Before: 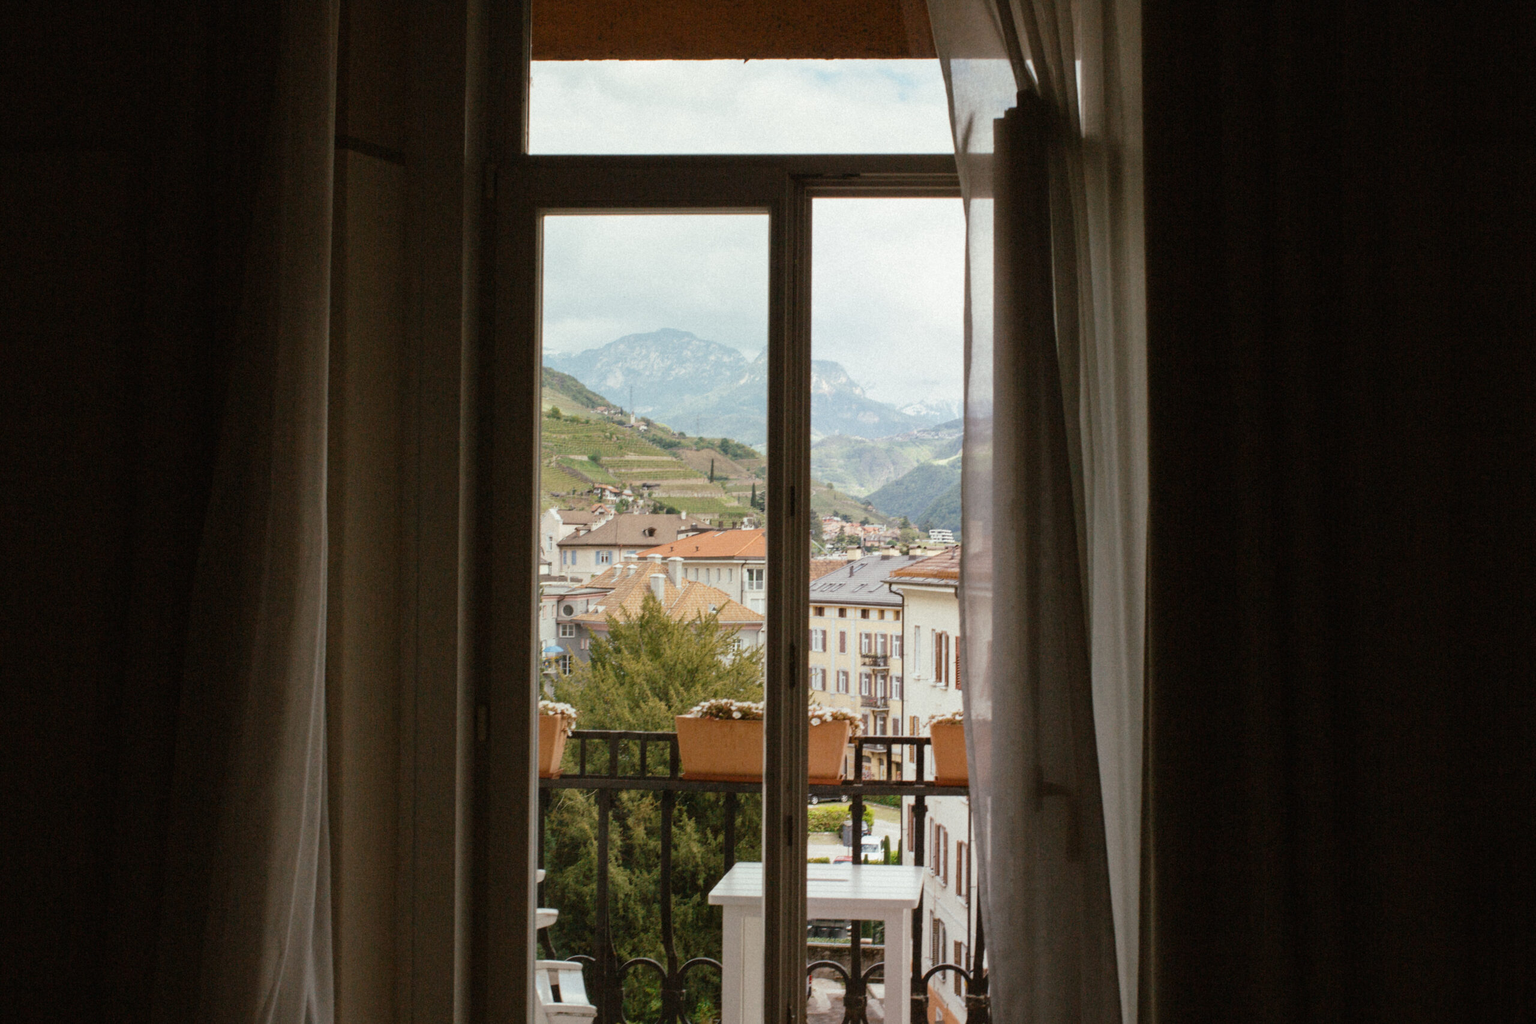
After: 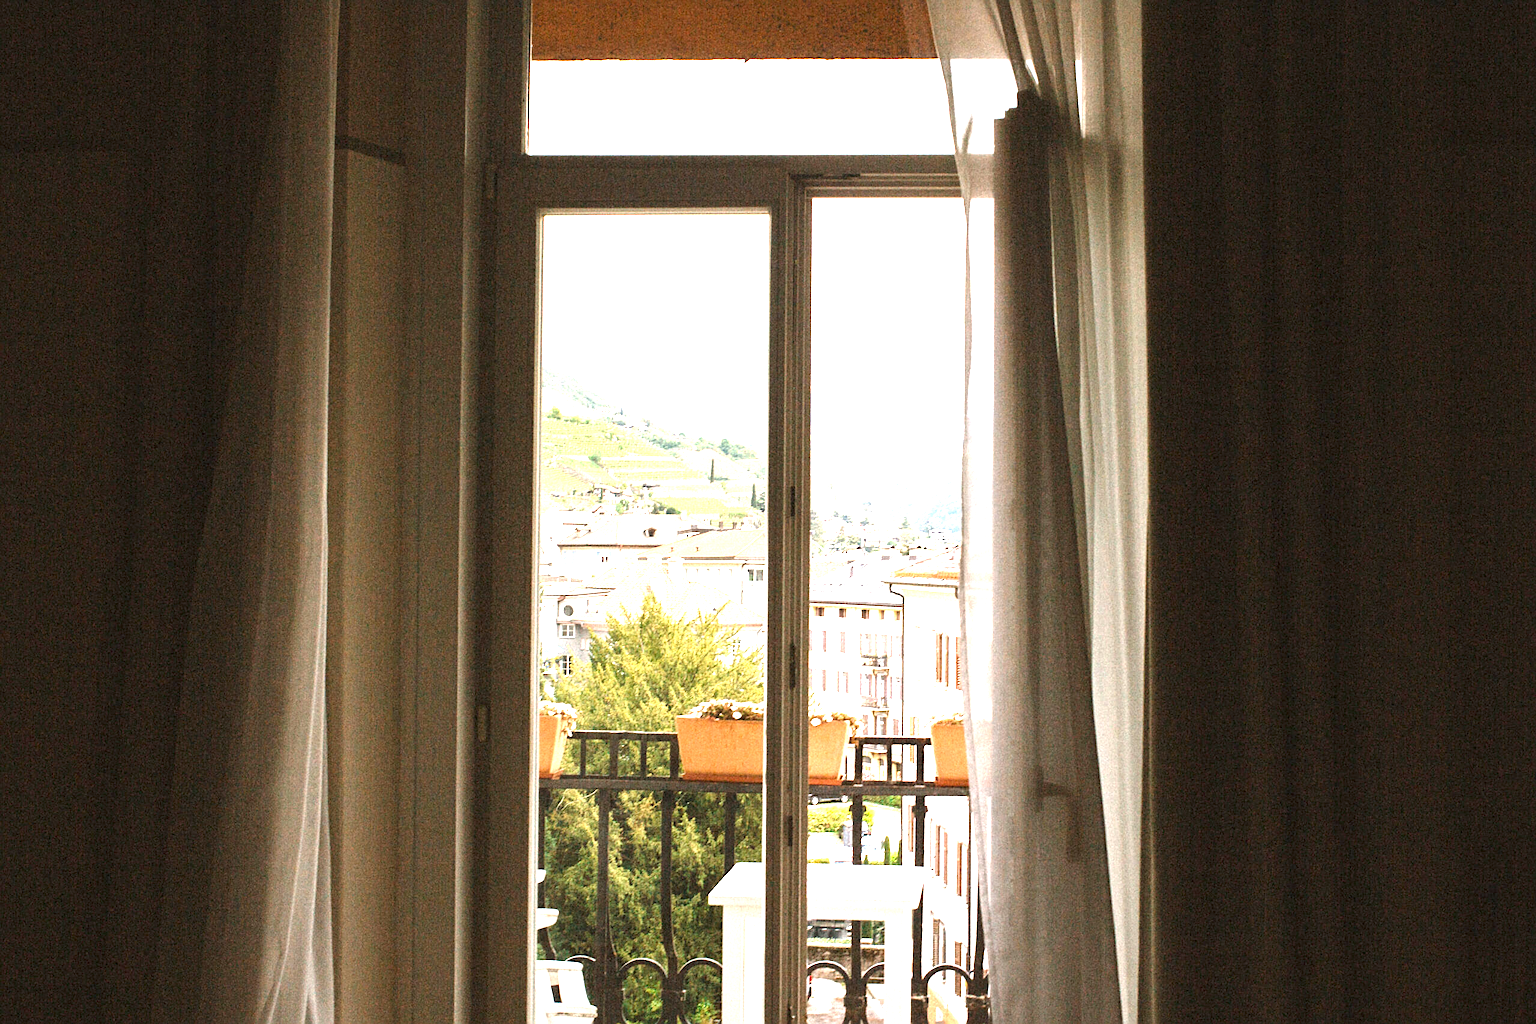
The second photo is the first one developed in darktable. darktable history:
sharpen: on, module defaults
exposure: exposure 2.25 EV, compensate highlight preservation false
